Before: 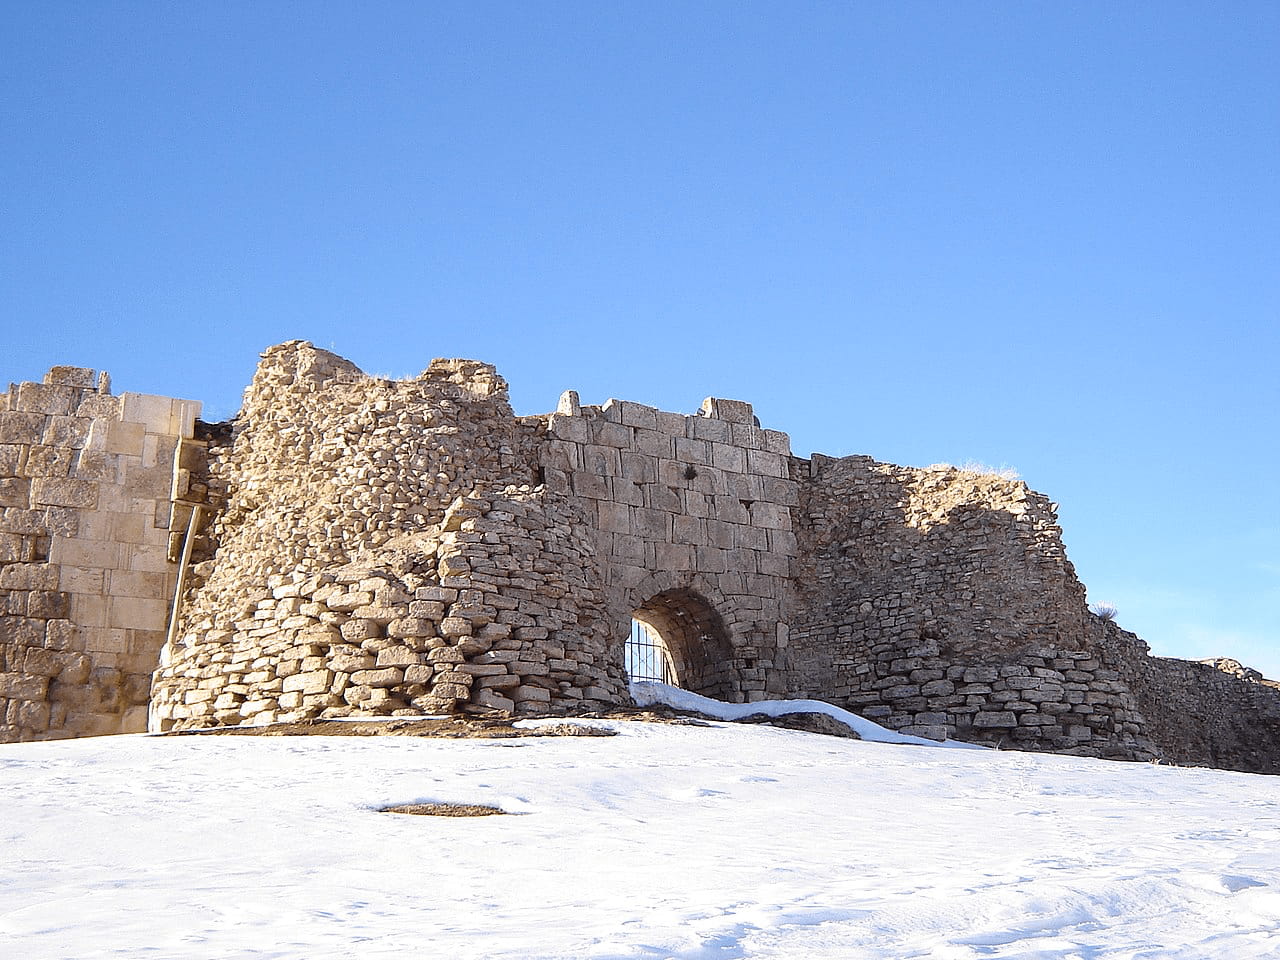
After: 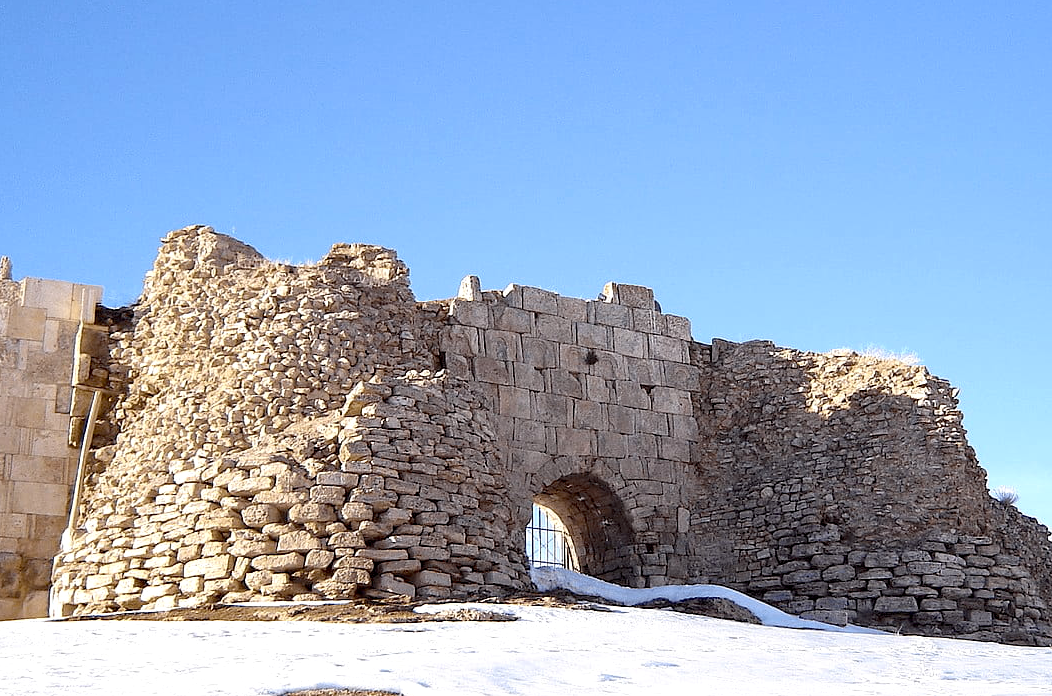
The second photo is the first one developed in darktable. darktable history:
exposure: black level correction 0.007, exposure 0.159 EV, compensate highlight preservation false
crop: left 7.766%, top 12.03%, right 10.018%, bottom 15.397%
